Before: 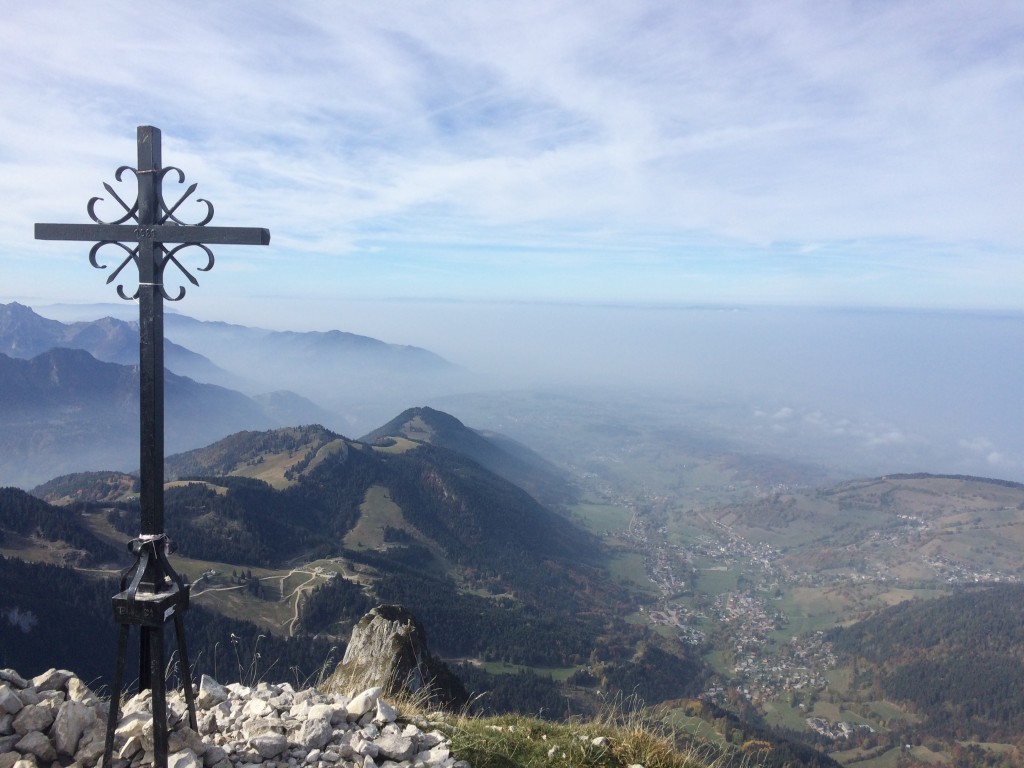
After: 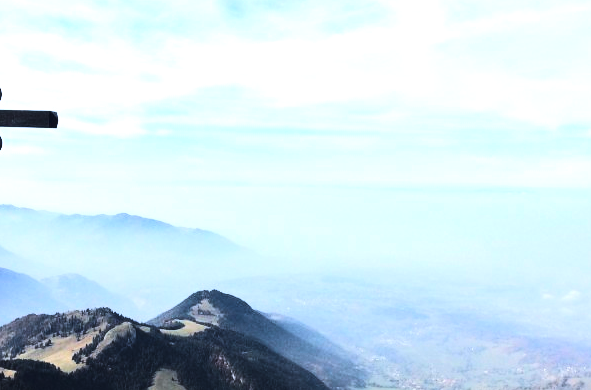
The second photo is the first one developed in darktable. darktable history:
tone curve: curves: ch0 [(0, 0.023) (0.132, 0.075) (0.251, 0.186) (0.463, 0.461) (0.662, 0.757) (0.854, 0.909) (1, 0.973)]; ch1 [(0, 0) (0.447, 0.411) (0.483, 0.469) (0.498, 0.496) (0.518, 0.514) (0.561, 0.579) (0.604, 0.645) (0.669, 0.73) (0.819, 0.93) (1, 1)]; ch2 [(0, 0) (0.307, 0.315) (0.425, 0.438) (0.483, 0.477) (0.503, 0.503) (0.526, 0.534) (0.567, 0.569) (0.617, 0.674) (0.703, 0.797) (0.985, 0.966)], color space Lab, linked channels, preserve colors none
contrast equalizer: octaves 7, y [[0.6 ×6], [0.55 ×6], [0 ×6], [0 ×6], [0 ×6]], mix 0.604
color balance rgb: linear chroma grading › global chroma 15.589%, perceptual saturation grading › global saturation 1.504%, perceptual saturation grading › highlights -1.004%, perceptual saturation grading › mid-tones 3.578%, perceptual saturation grading › shadows 8.867%, perceptual brilliance grading › highlights 18.027%, perceptual brilliance grading › mid-tones 31.1%, perceptual brilliance grading › shadows -31.201%
tone equalizer: -8 EV -0.439 EV, -7 EV -0.397 EV, -6 EV -0.326 EV, -5 EV -0.204 EV, -3 EV 0.188 EV, -2 EV 0.356 EV, -1 EV 0.379 EV, +0 EV 0.433 EV, mask exposure compensation -0.489 EV
exposure: compensate highlight preservation false
crop: left 20.752%, top 15.269%, right 21.505%, bottom 33.88%
